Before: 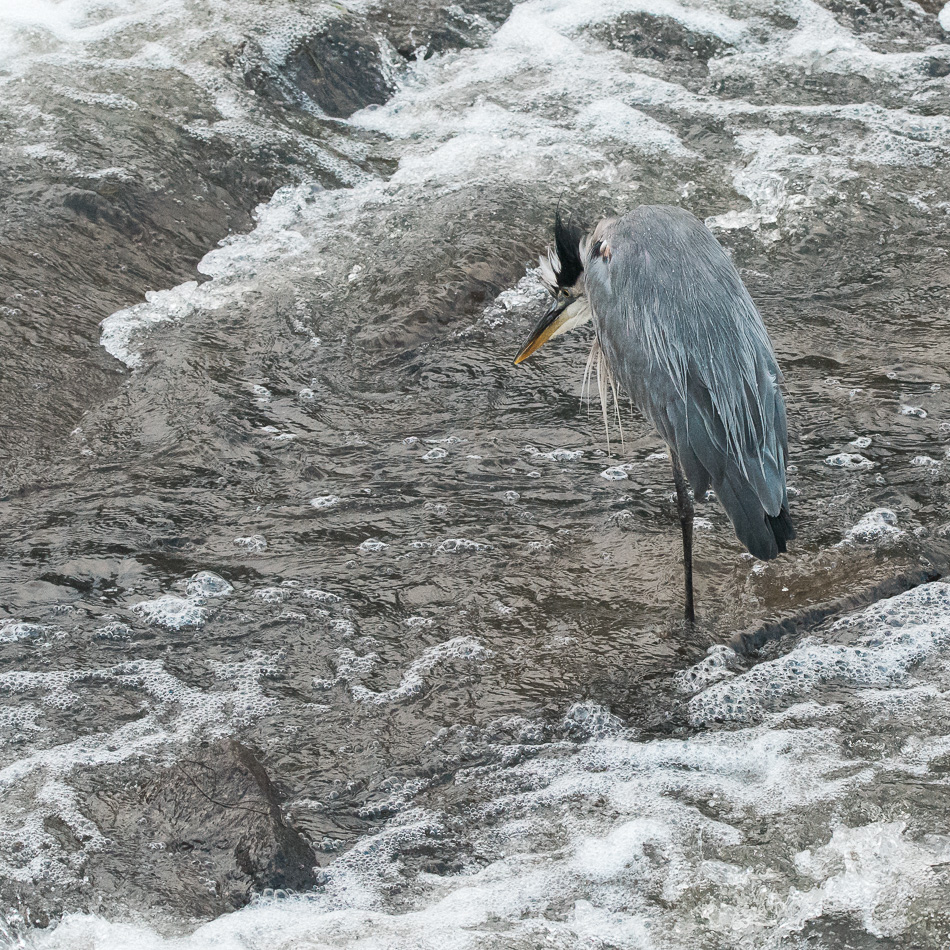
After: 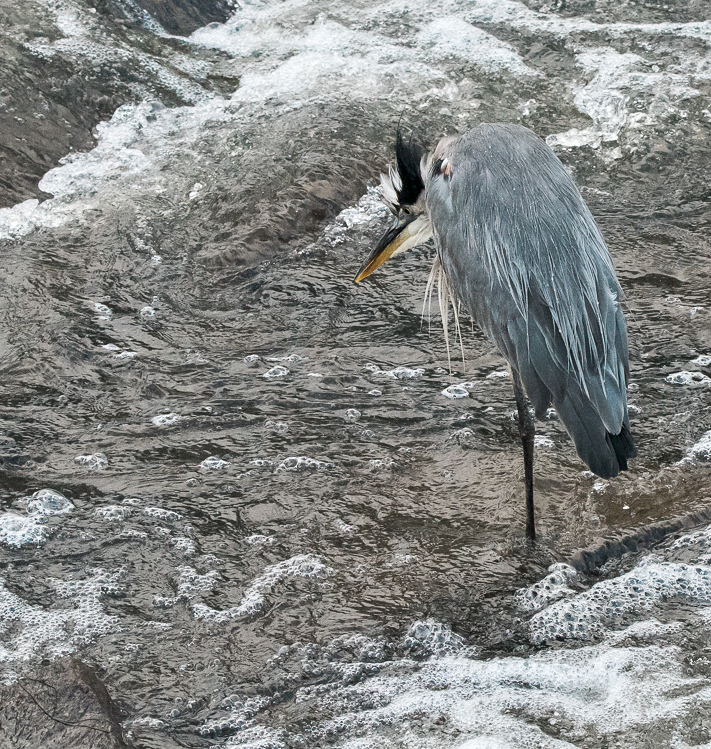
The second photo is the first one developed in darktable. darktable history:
crop: left 16.768%, top 8.653%, right 8.362%, bottom 12.485%
contrast equalizer: octaves 7, y [[0.6 ×6], [0.55 ×6], [0 ×6], [0 ×6], [0 ×6]], mix 0.3
